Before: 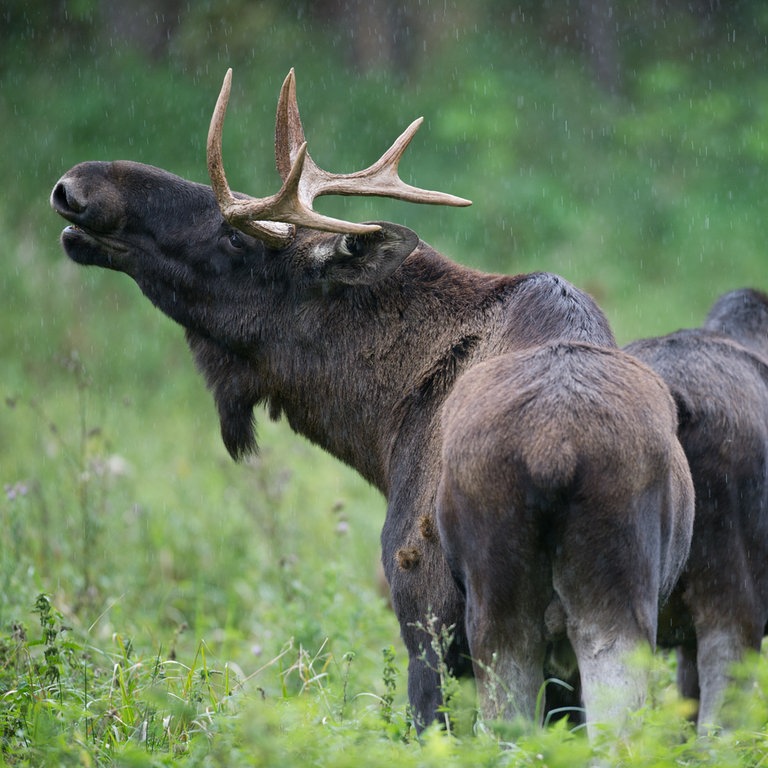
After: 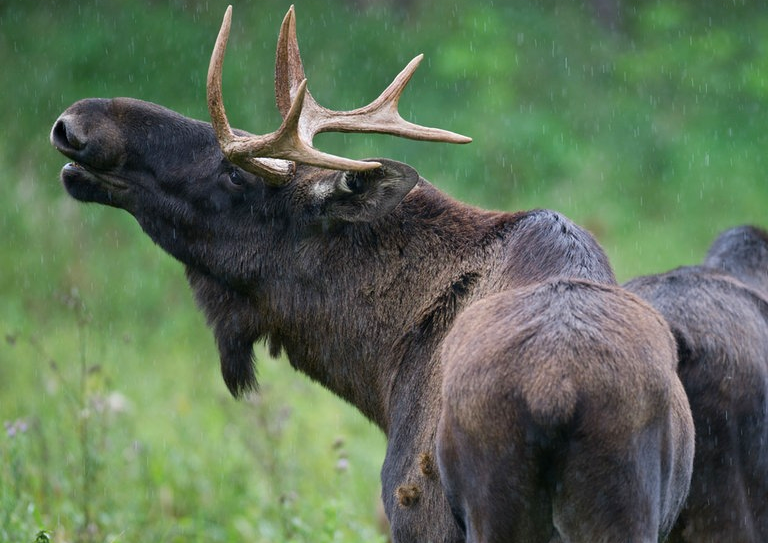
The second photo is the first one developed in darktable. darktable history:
crop and rotate: top 8.293%, bottom 20.996%
contrast brightness saturation: saturation 0.18
